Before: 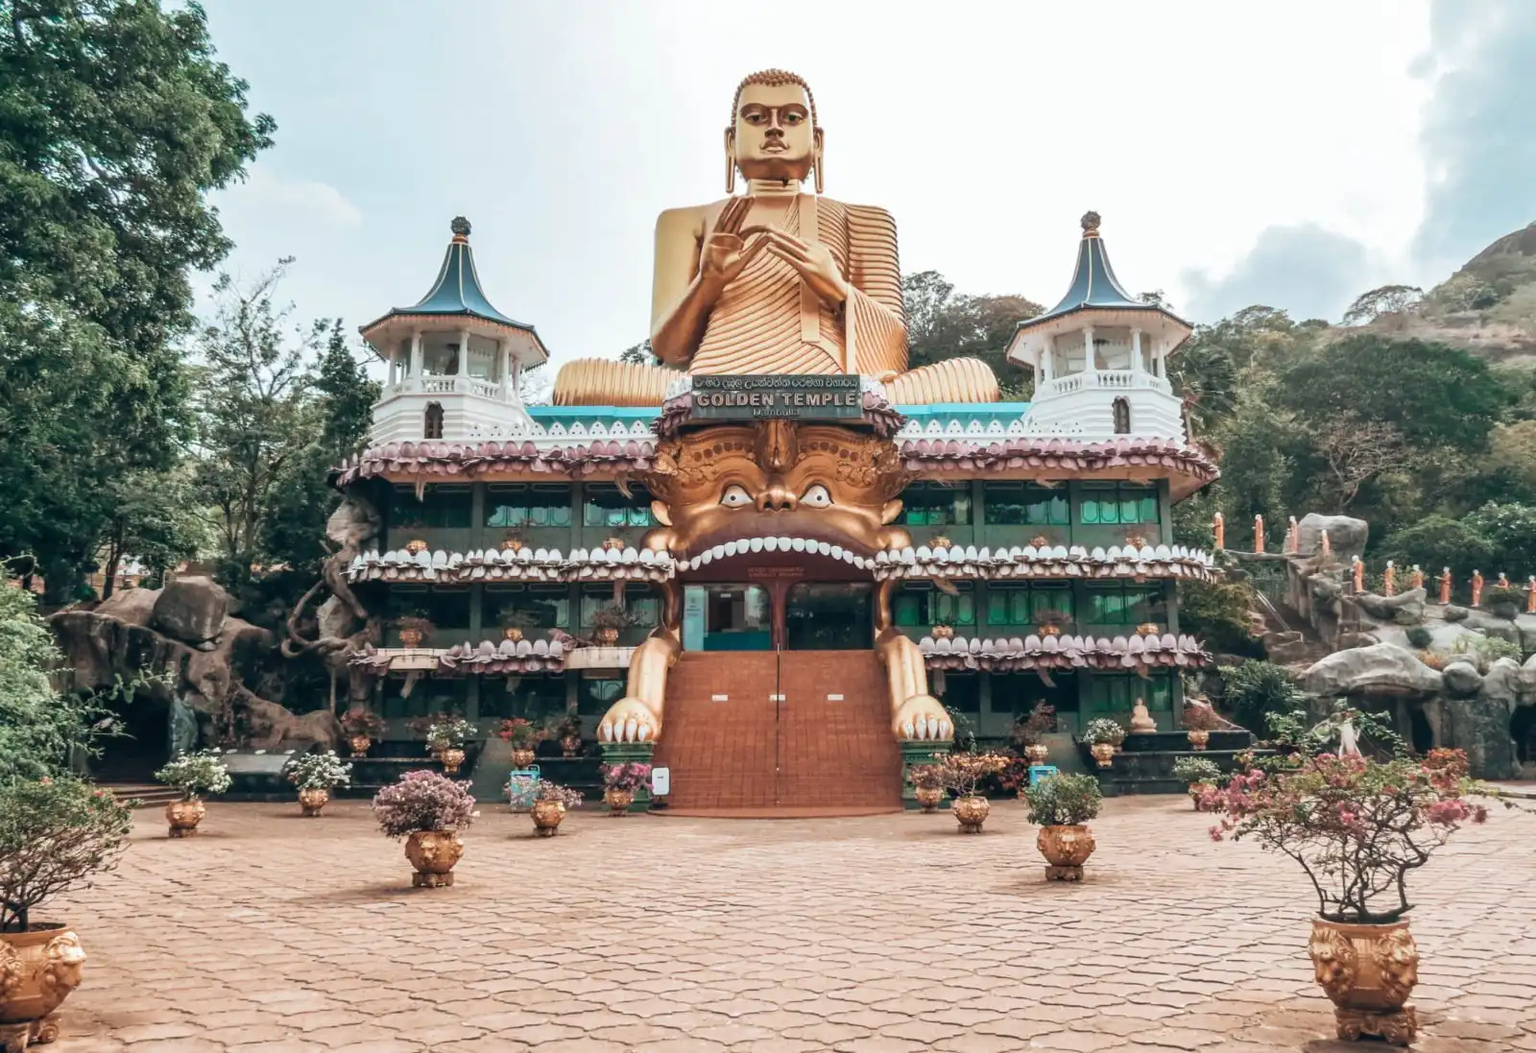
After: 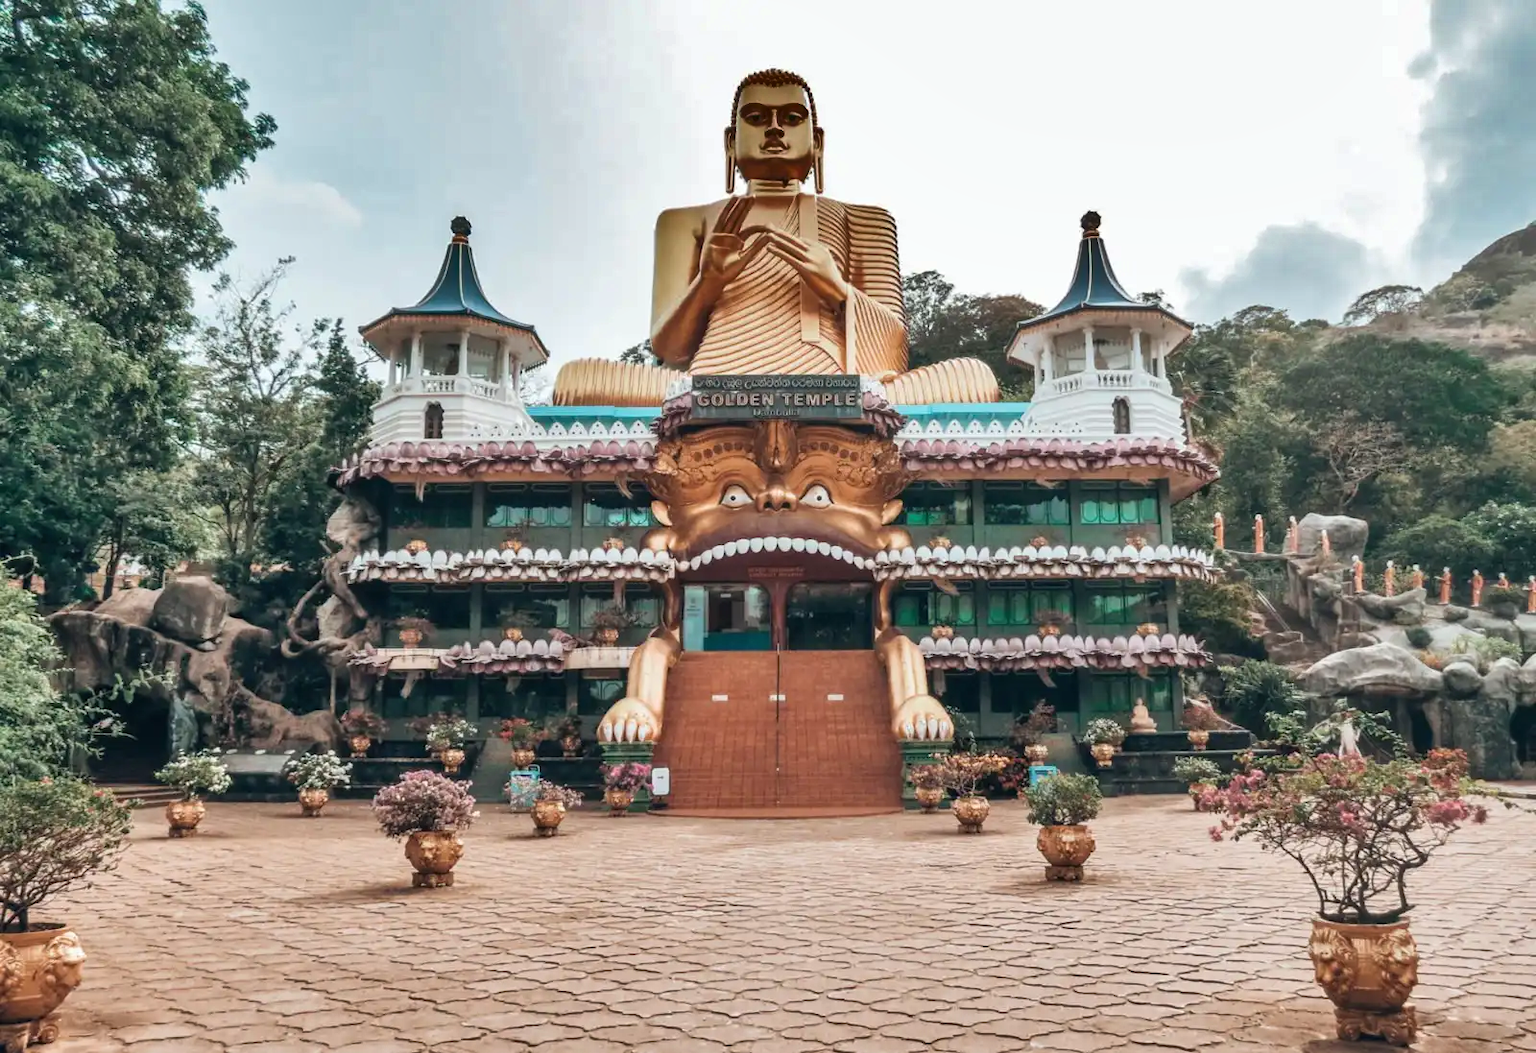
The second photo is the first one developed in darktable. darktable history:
shadows and highlights: shadows 73.22, highlights -61.08, soften with gaussian
